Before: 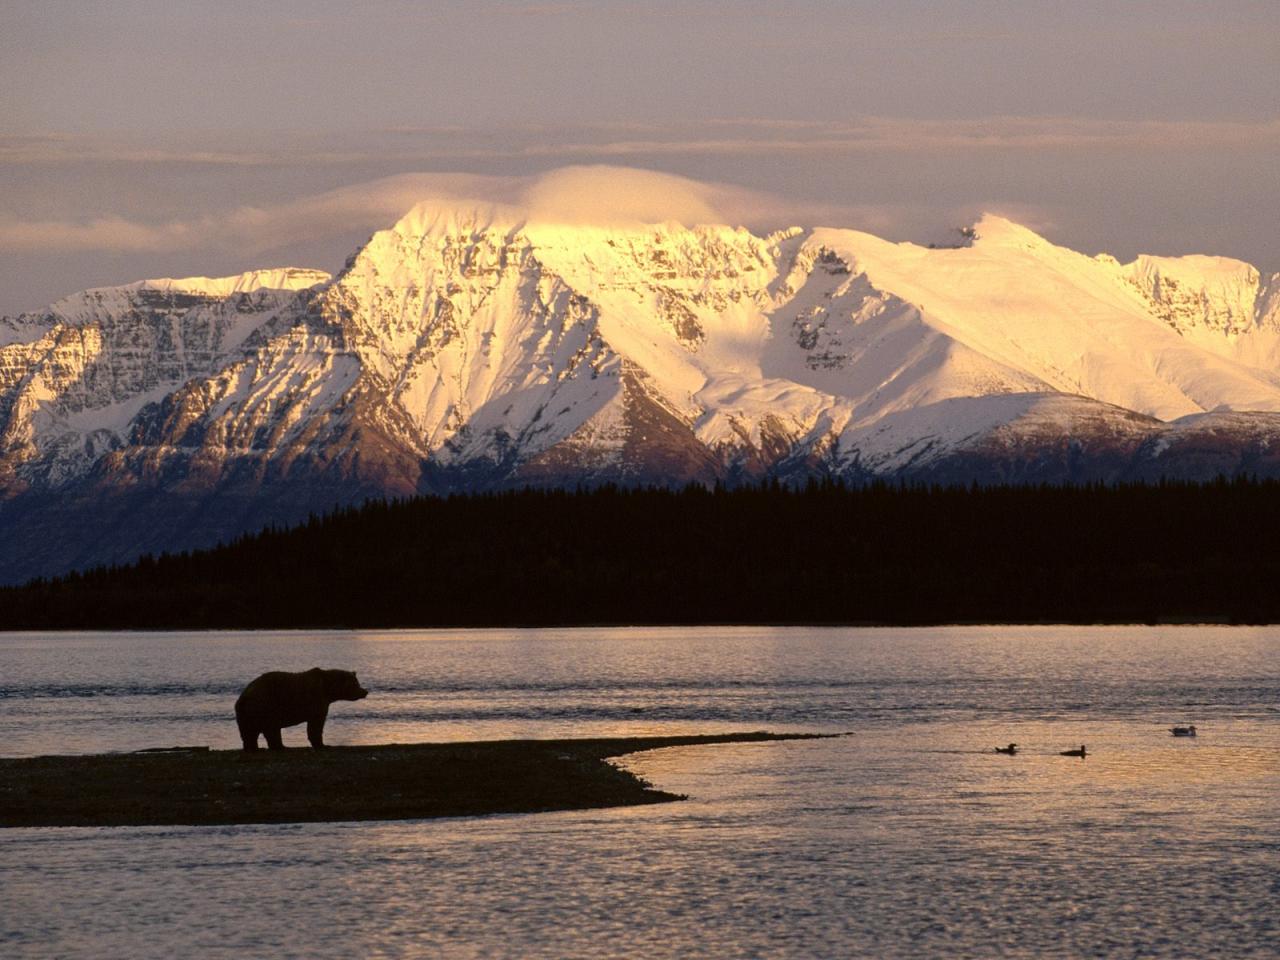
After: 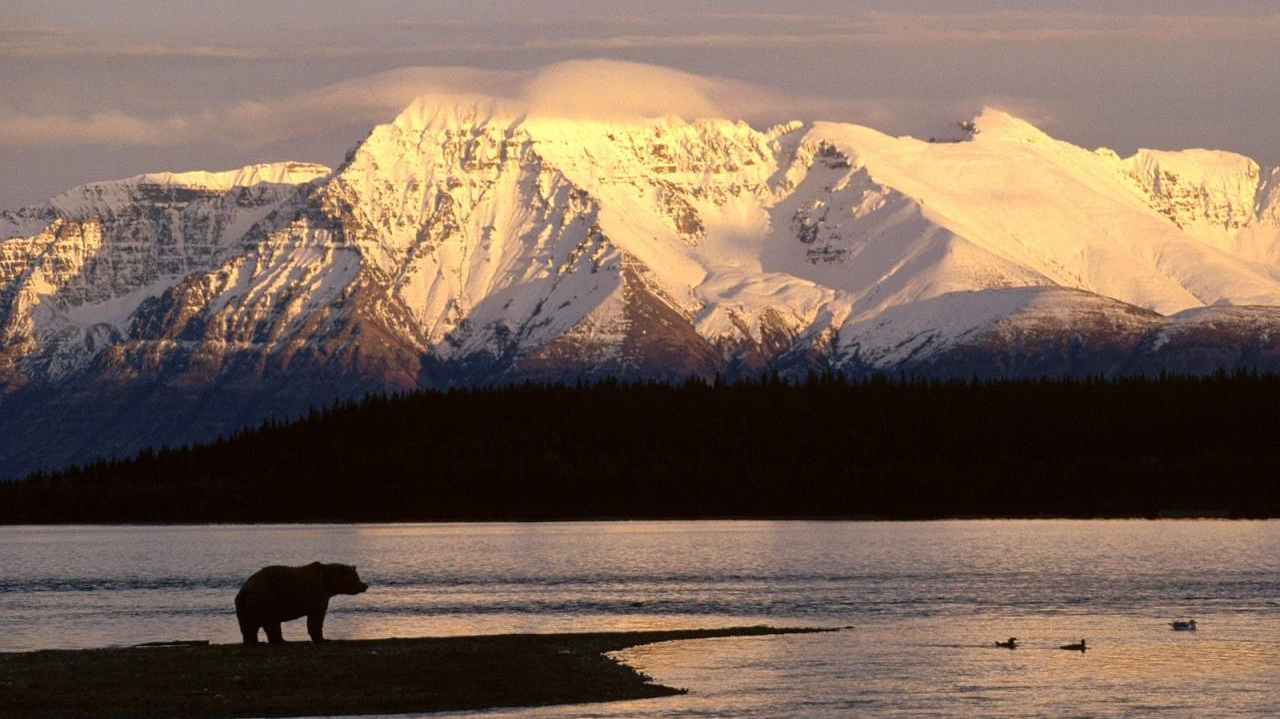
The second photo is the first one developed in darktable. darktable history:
crop: top 11.053%, bottom 13.958%
